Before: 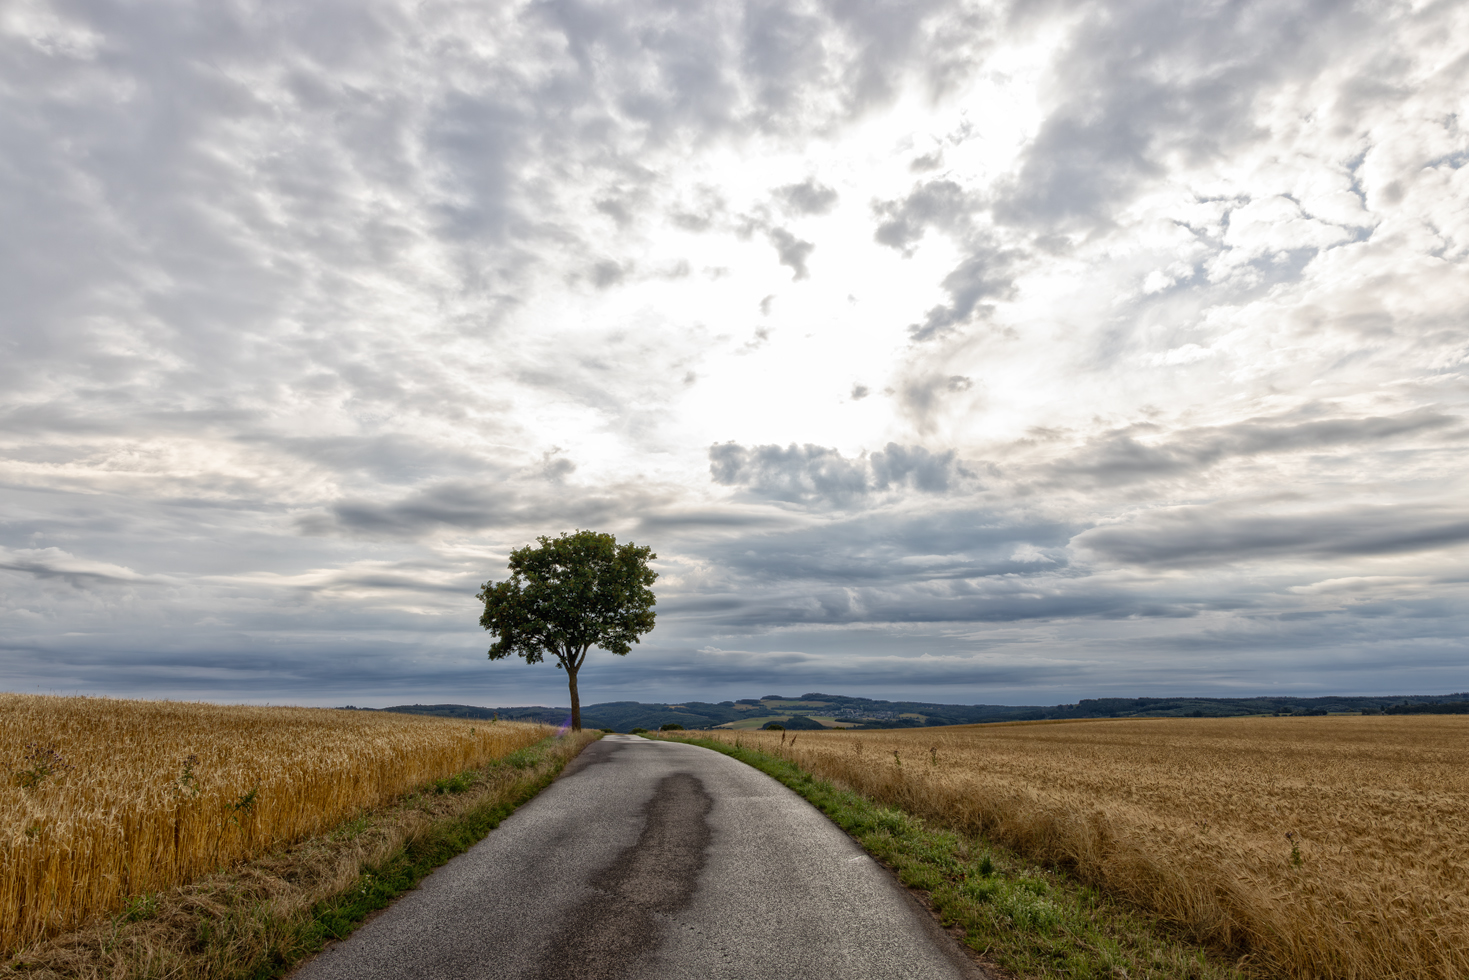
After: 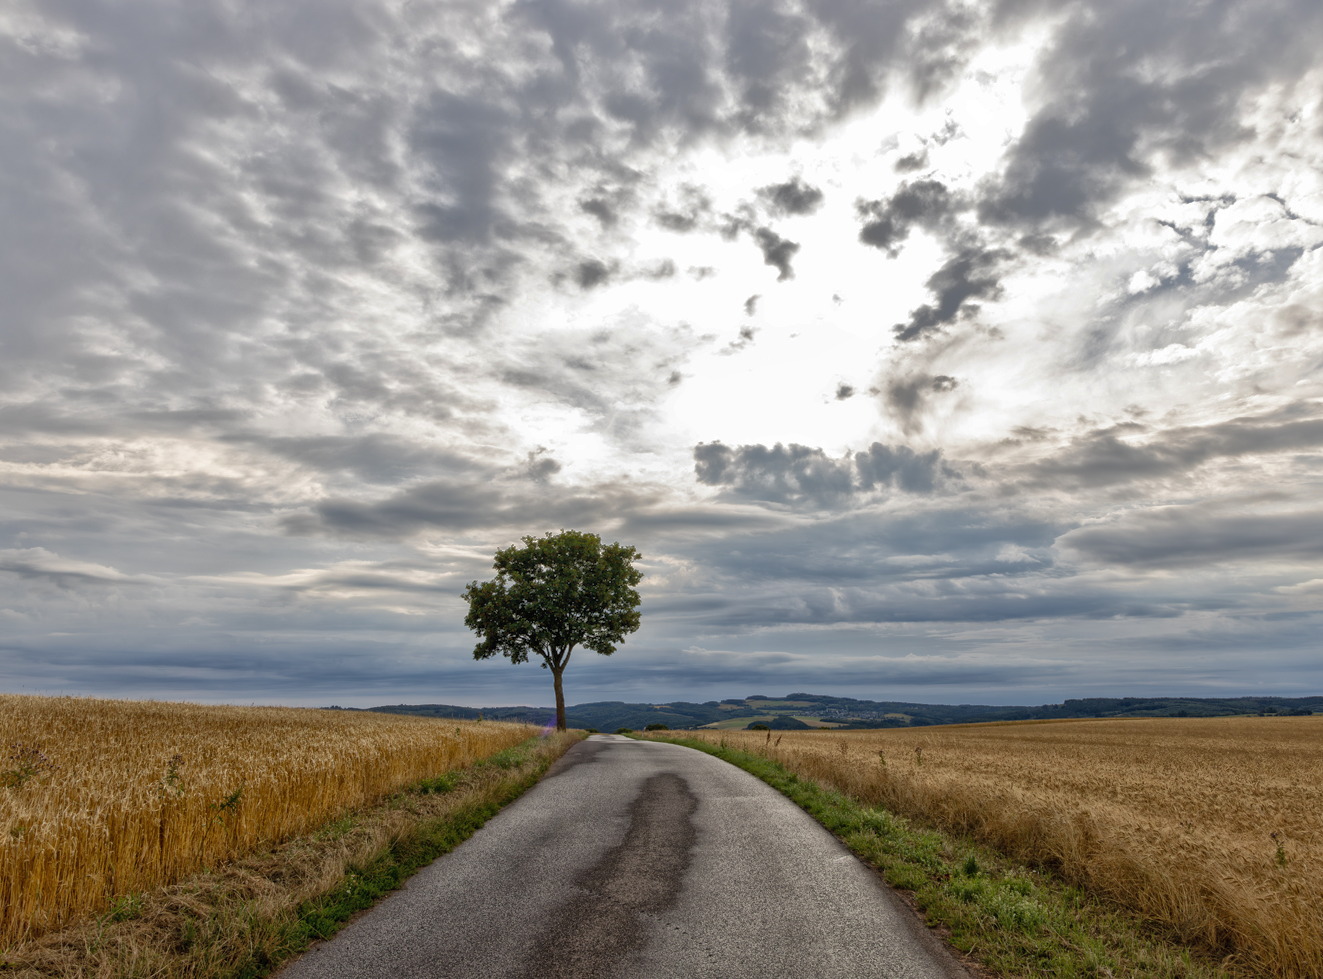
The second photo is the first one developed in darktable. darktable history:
shadows and highlights: shadows 40, highlights -60
crop and rotate: left 1.088%, right 8.807%
